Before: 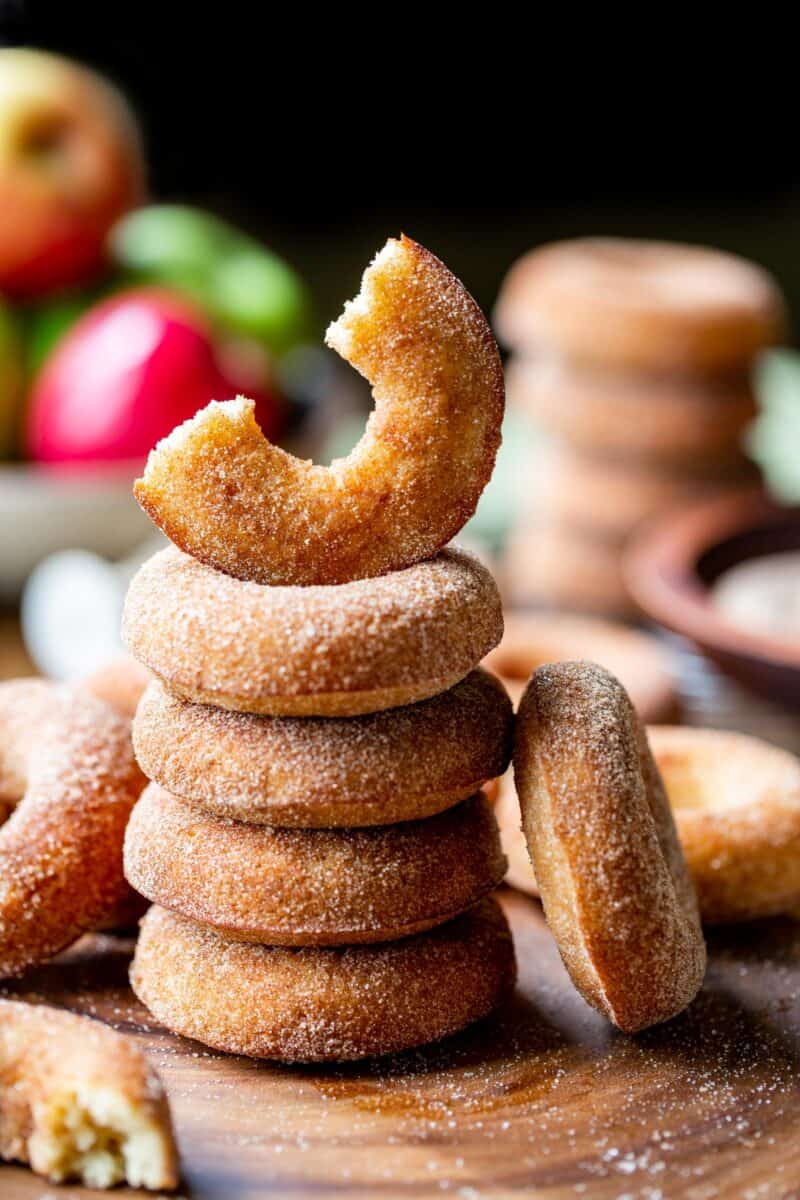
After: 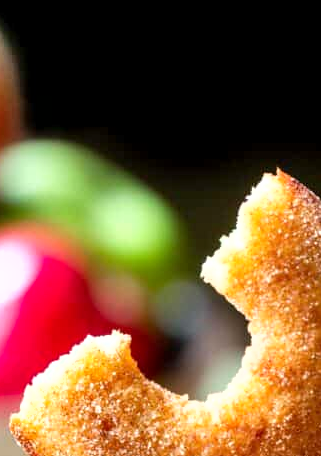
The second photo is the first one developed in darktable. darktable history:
crop: left 15.596%, top 5.433%, right 44.243%, bottom 56.567%
exposure: black level correction 0.001, exposure 0.5 EV, compensate exposure bias true, compensate highlight preservation false
shadows and highlights: low approximation 0.01, soften with gaussian
